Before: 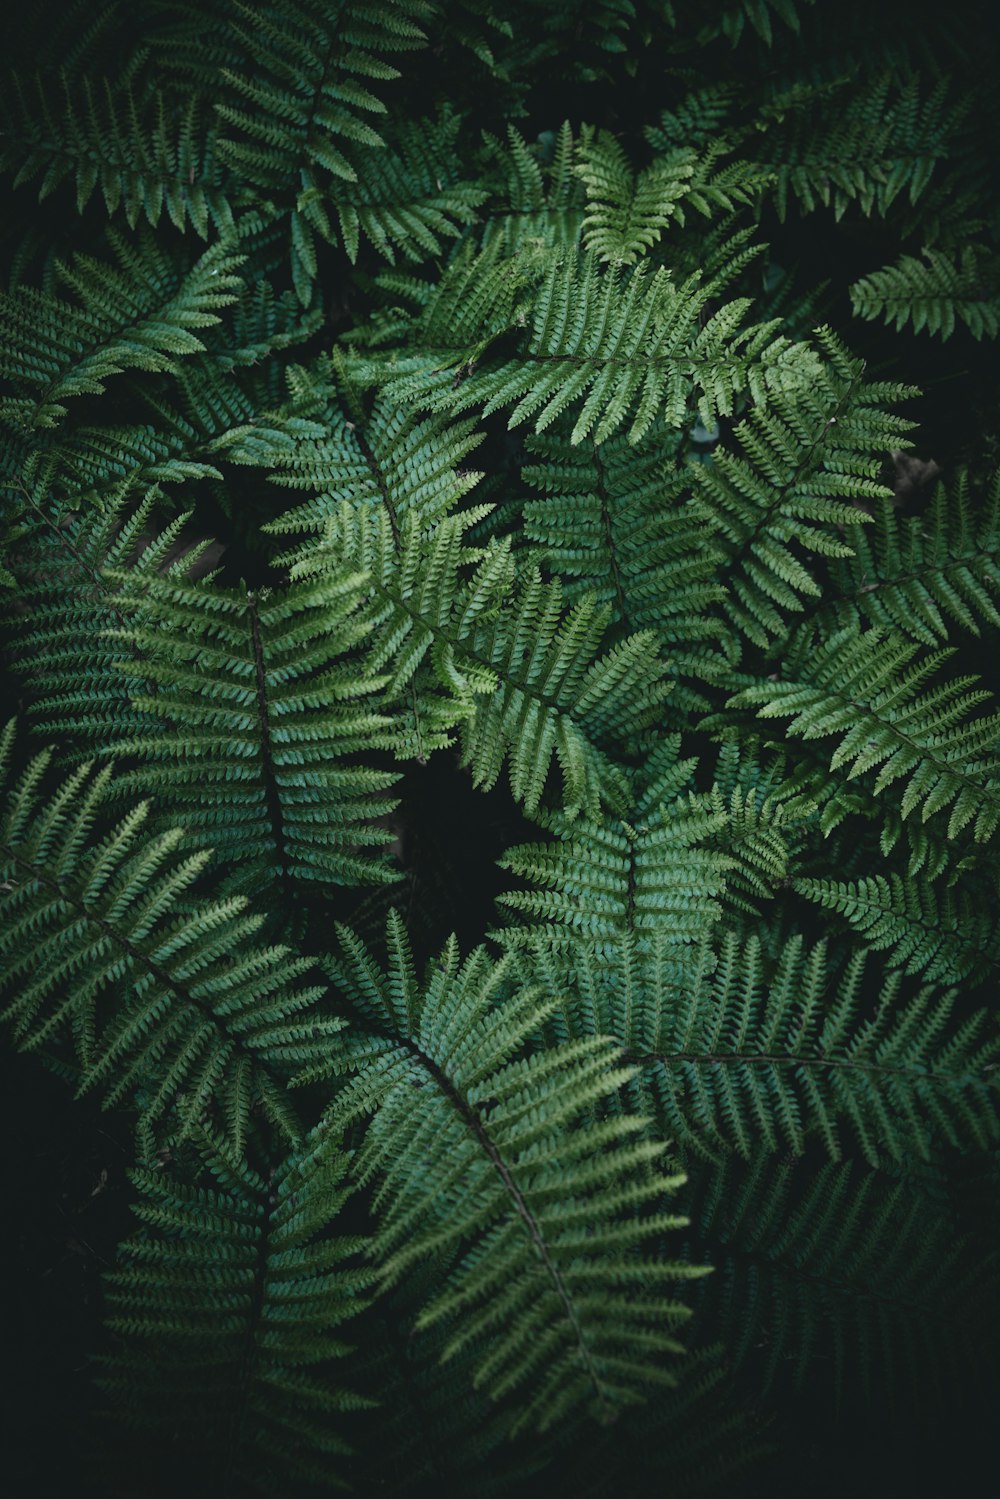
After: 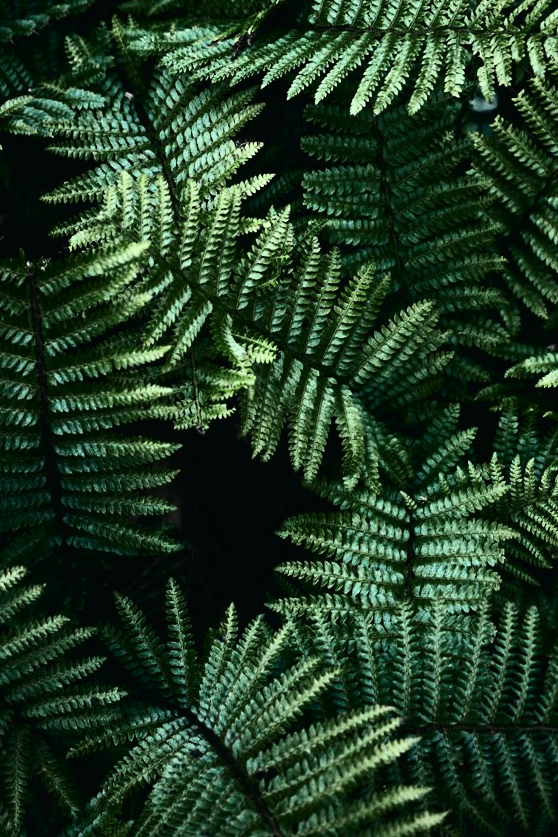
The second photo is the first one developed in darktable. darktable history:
crop and rotate: left 22.13%, top 22.054%, right 22.026%, bottom 22.102%
contrast brightness saturation: contrast 0.28
tone equalizer: -8 EV -1.08 EV, -7 EV -1.01 EV, -6 EV -0.867 EV, -5 EV -0.578 EV, -3 EV 0.578 EV, -2 EV 0.867 EV, -1 EV 1.01 EV, +0 EV 1.08 EV, edges refinement/feathering 500, mask exposure compensation -1.57 EV, preserve details no
